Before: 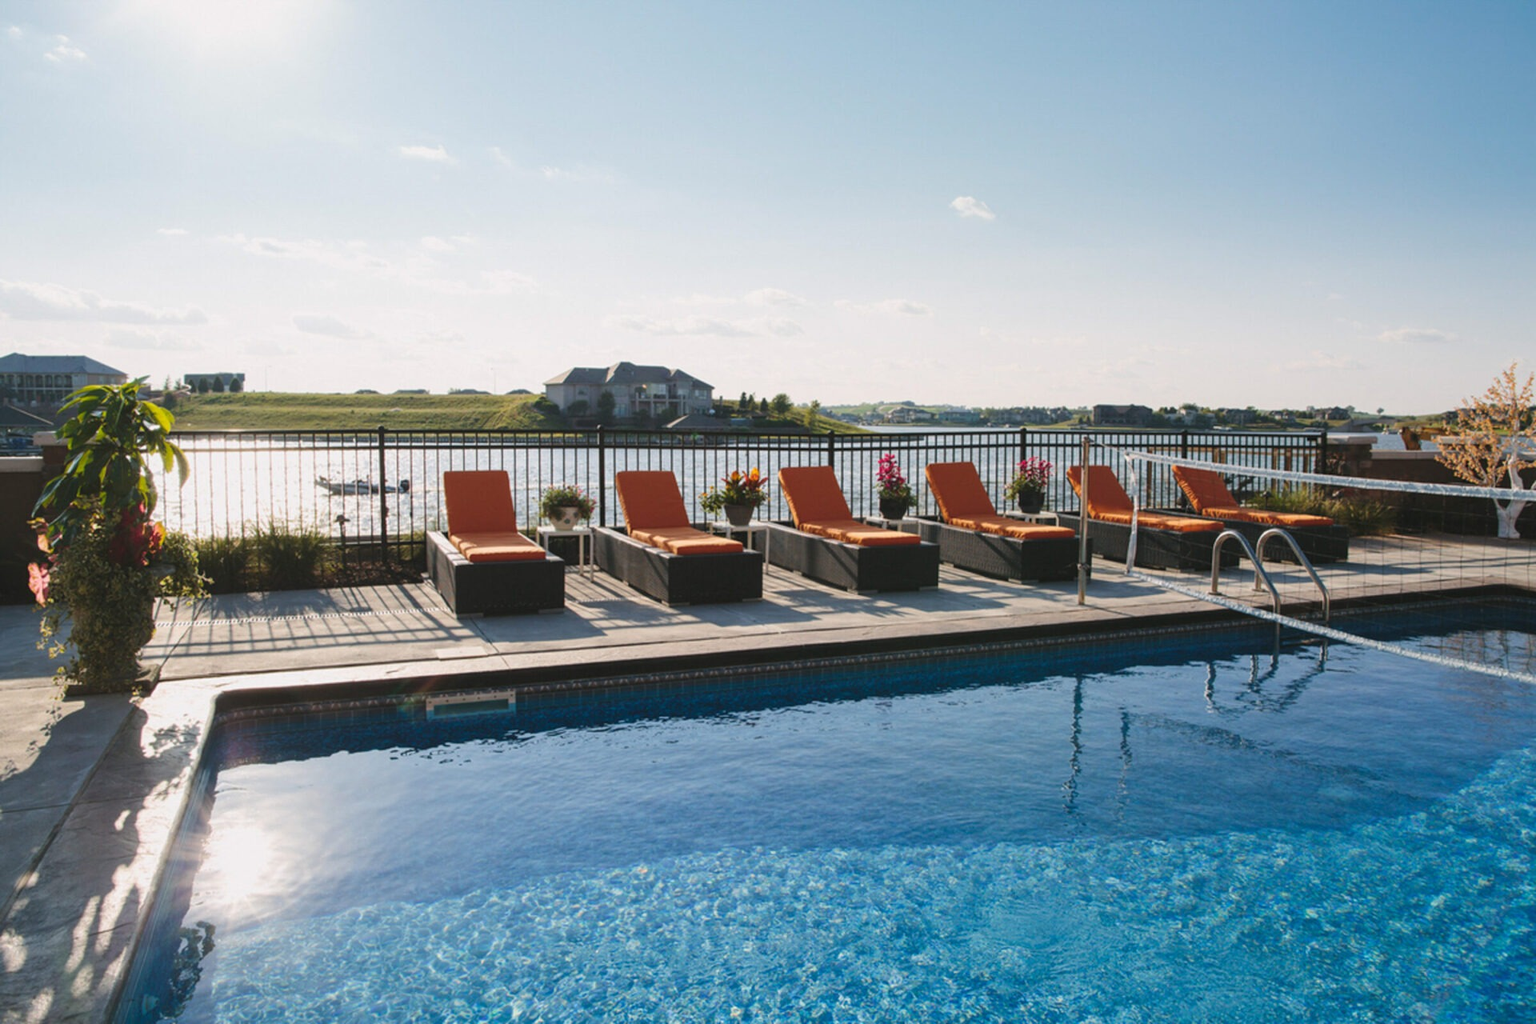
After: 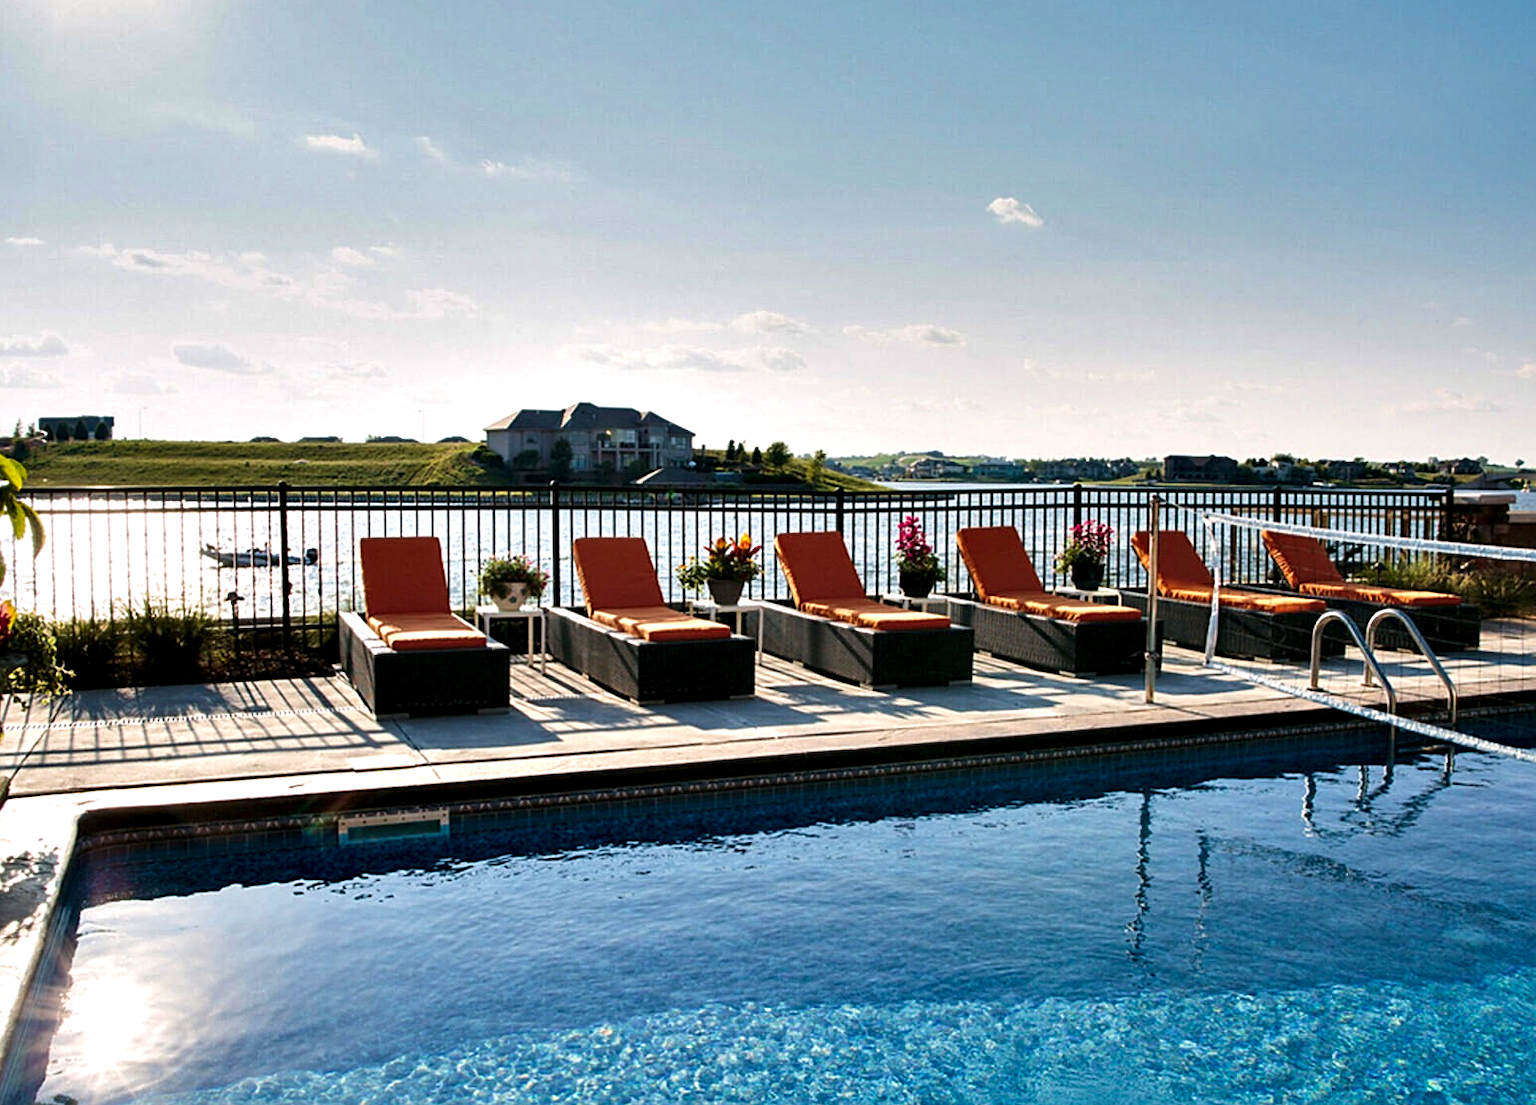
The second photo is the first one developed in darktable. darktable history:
crop: left 9.975%, top 3.613%, right 9.212%, bottom 9.175%
sharpen: on, module defaults
shadows and highlights: soften with gaussian
contrast equalizer: octaves 7, y [[0.6 ×6], [0.55 ×6], [0 ×6], [0 ×6], [0 ×6]]
velvia: on, module defaults
